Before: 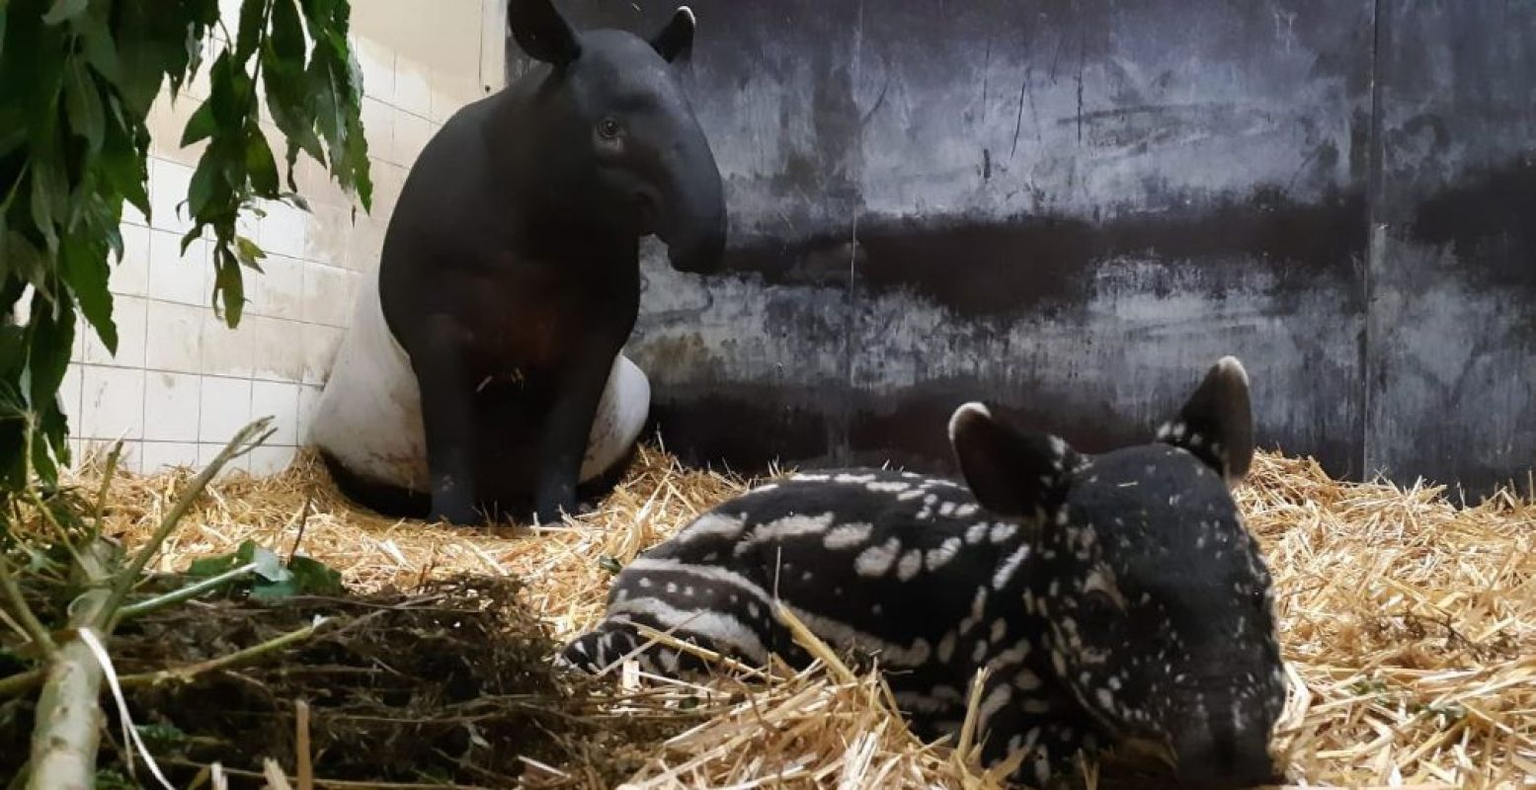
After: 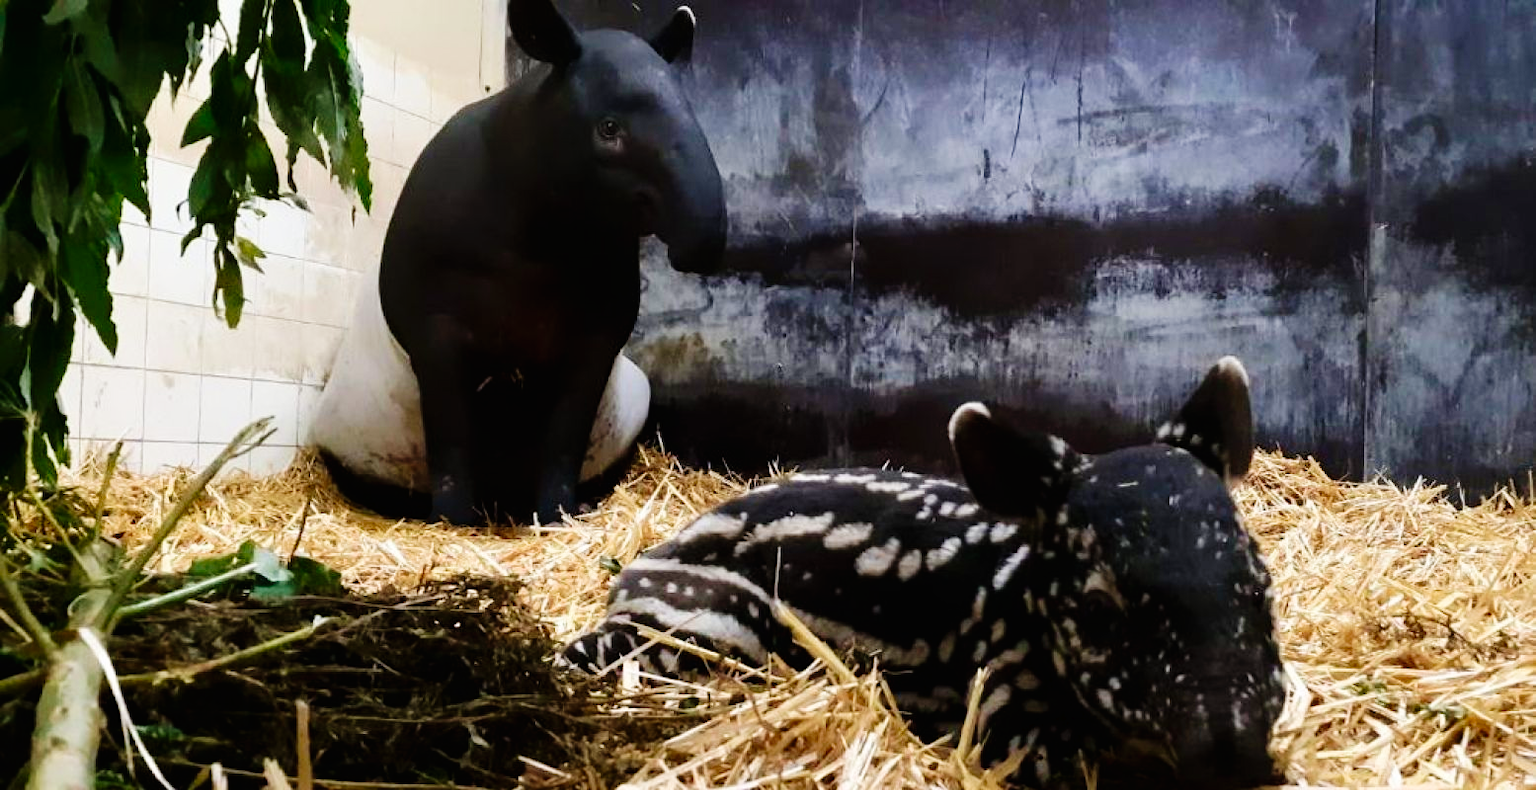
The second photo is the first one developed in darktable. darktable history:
velvia: strength 27%
tone curve: curves: ch0 [(0, 0) (0.003, 0.006) (0.011, 0.007) (0.025, 0.009) (0.044, 0.012) (0.069, 0.021) (0.1, 0.036) (0.136, 0.056) (0.177, 0.105) (0.224, 0.165) (0.277, 0.251) (0.335, 0.344) (0.399, 0.439) (0.468, 0.532) (0.543, 0.628) (0.623, 0.718) (0.709, 0.797) (0.801, 0.874) (0.898, 0.943) (1, 1)], preserve colors none
